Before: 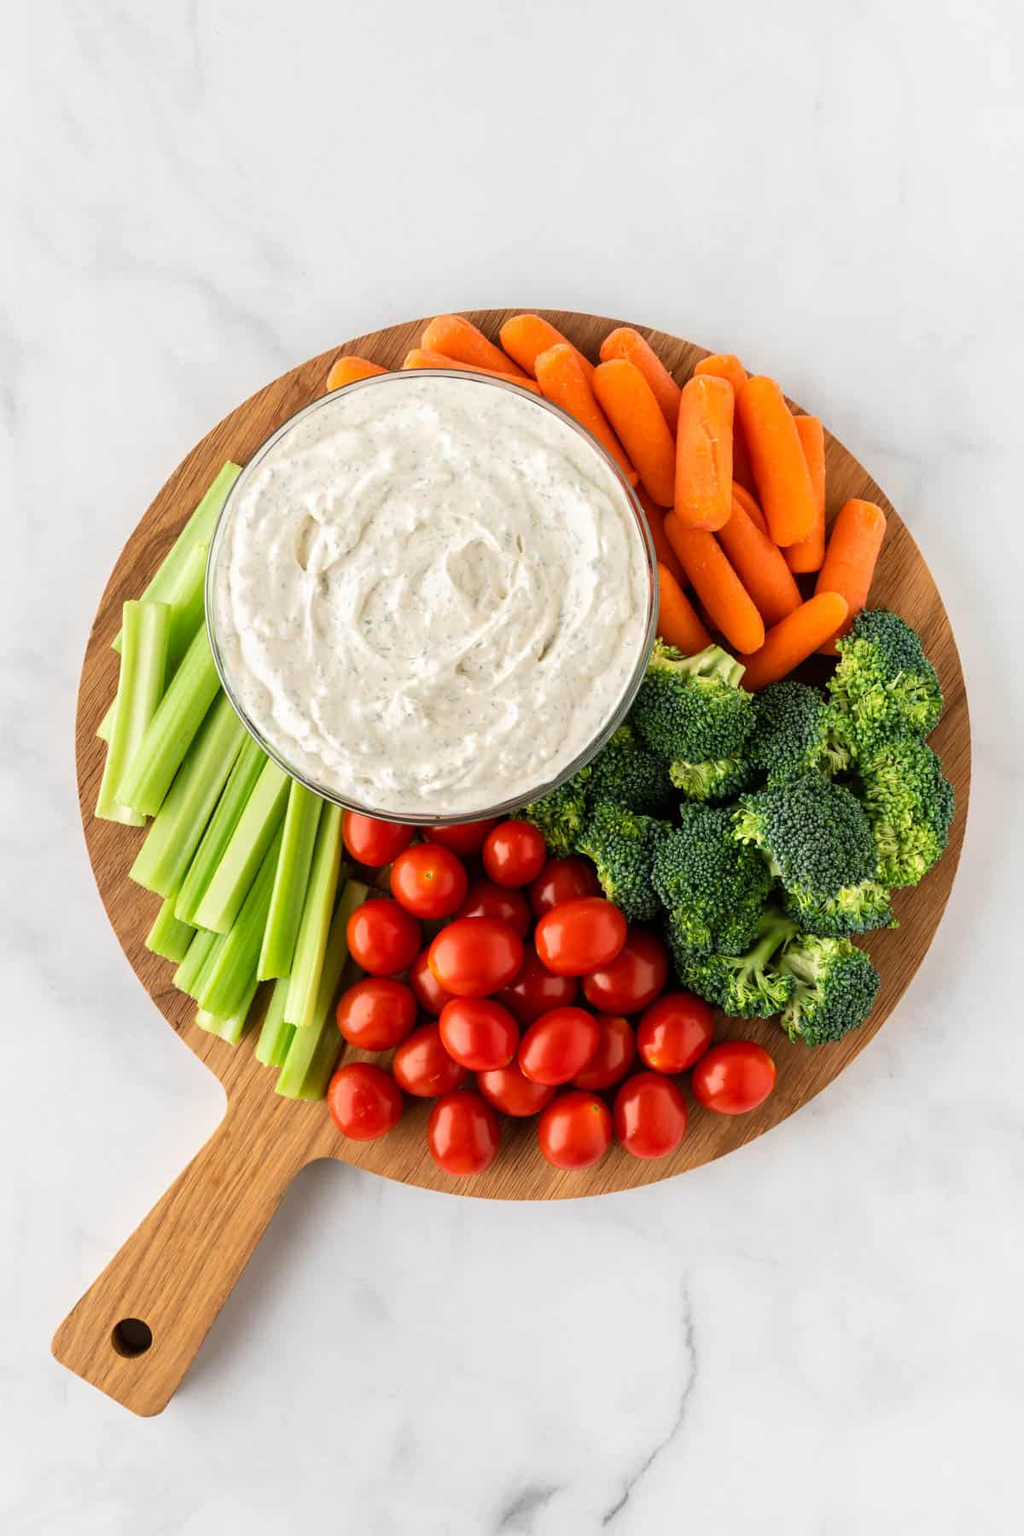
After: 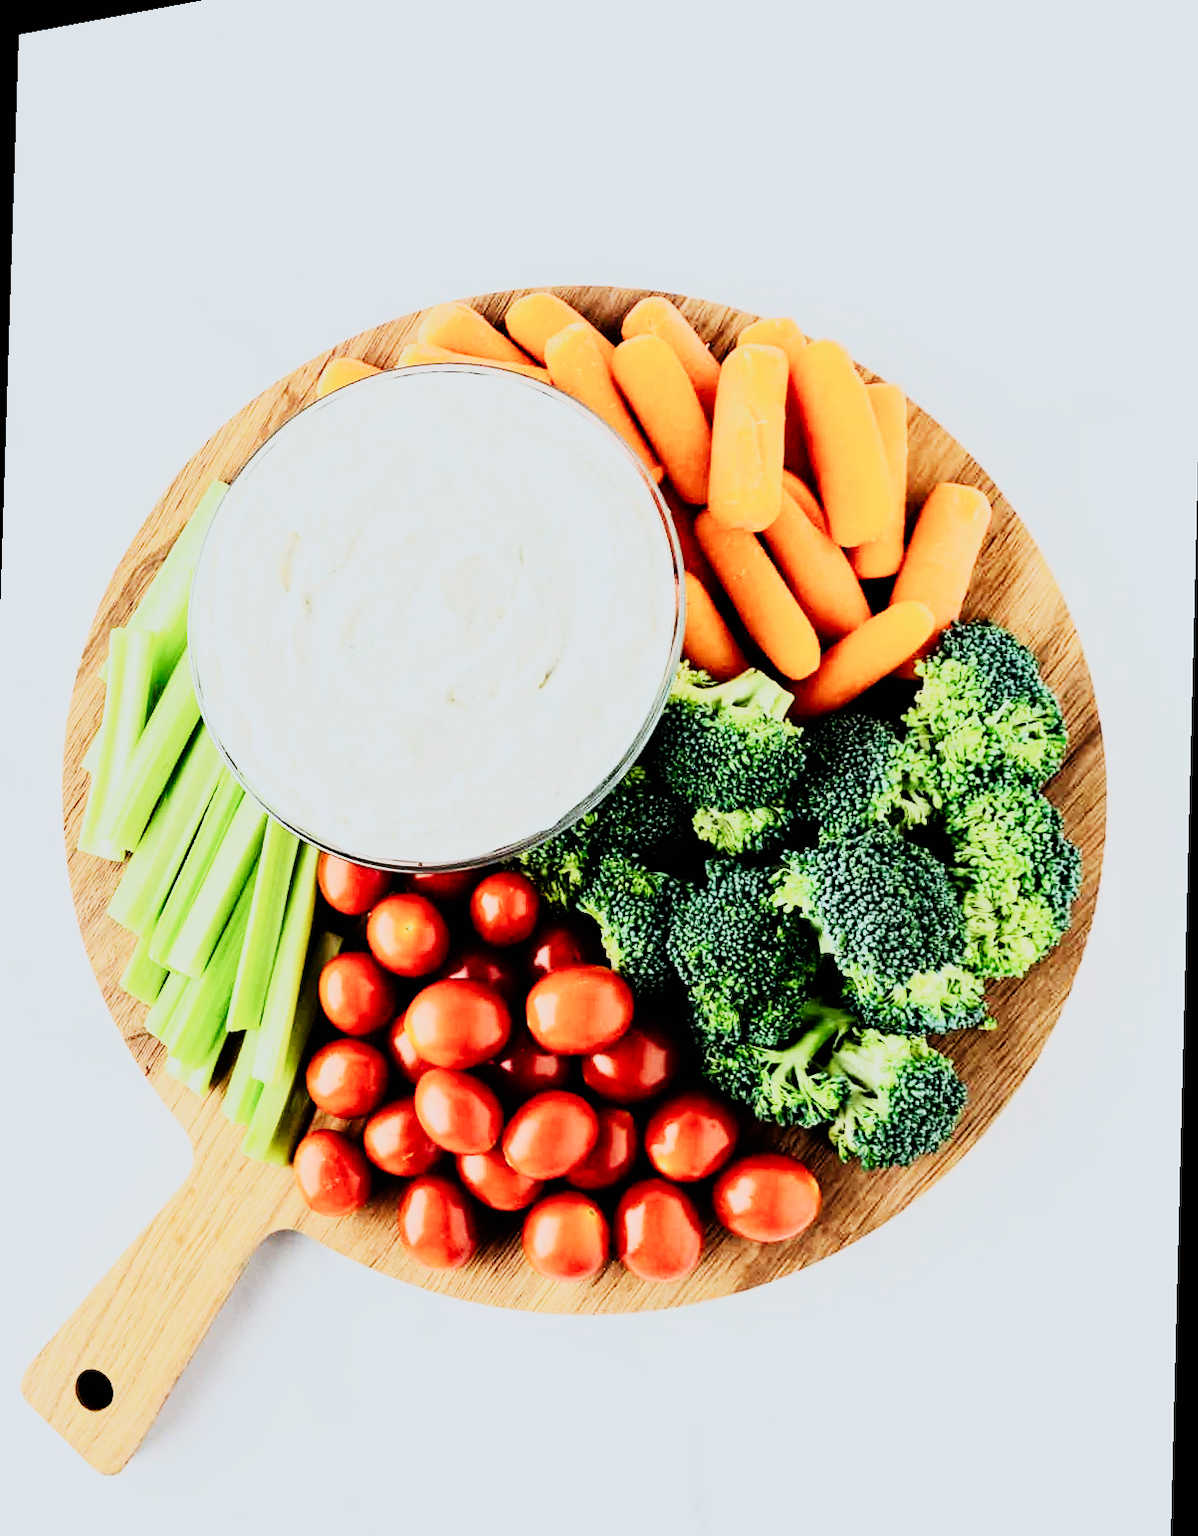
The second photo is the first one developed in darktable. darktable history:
color calibration: illuminant F (fluorescent), F source F9 (Cool White Deluxe 4150 K) – high CRI, x 0.374, y 0.373, temperature 4158.34 K
rotate and perspective: rotation 1.69°, lens shift (vertical) -0.023, lens shift (horizontal) -0.291, crop left 0.025, crop right 0.988, crop top 0.092, crop bottom 0.842
sigmoid: contrast 1.8, skew -0.2, preserve hue 0%, red attenuation 0.1, red rotation 0.035, green attenuation 0.1, green rotation -0.017, blue attenuation 0.15, blue rotation -0.052, base primaries Rec2020
rgb curve: curves: ch0 [(0, 0) (0.21, 0.15) (0.24, 0.21) (0.5, 0.75) (0.75, 0.96) (0.89, 0.99) (1, 1)]; ch1 [(0, 0.02) (0.21, 0.13) (0.25, 0.2) (0.5, 0.67) (0.75, 0.9) (0.89, 0.97) (1, 1)]; ch2 [(0, 0.02) (0.21, 0.13) (0.25, 0.2) (0.5, 0.67) (0.75, 0.9) (0.89, 0.97) (1, 1)], compensate middle gray true
